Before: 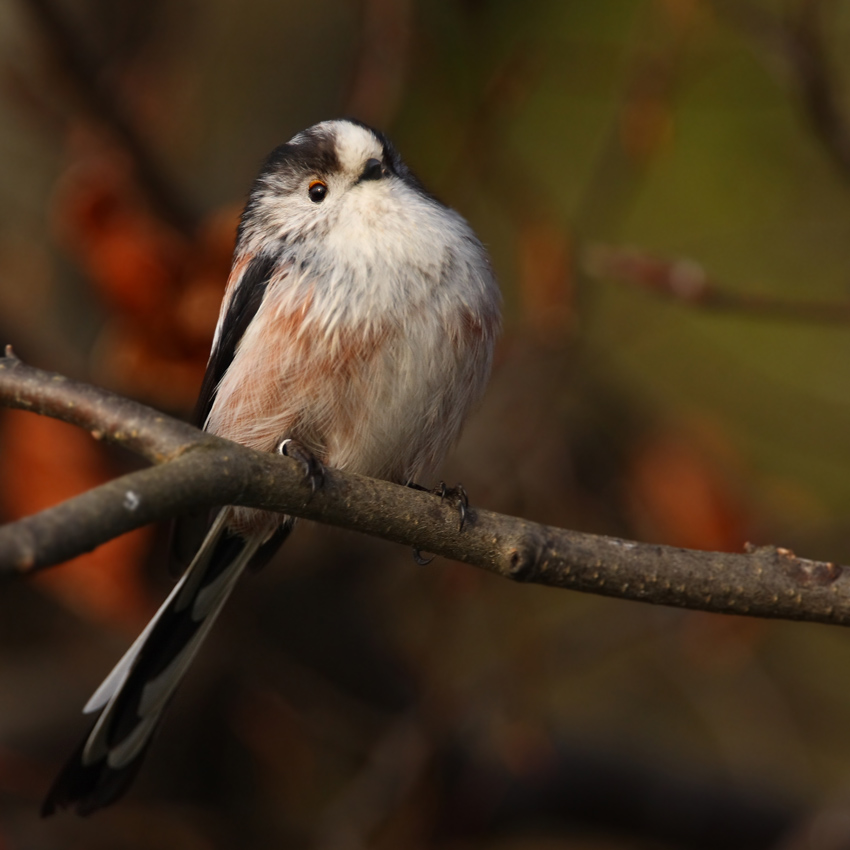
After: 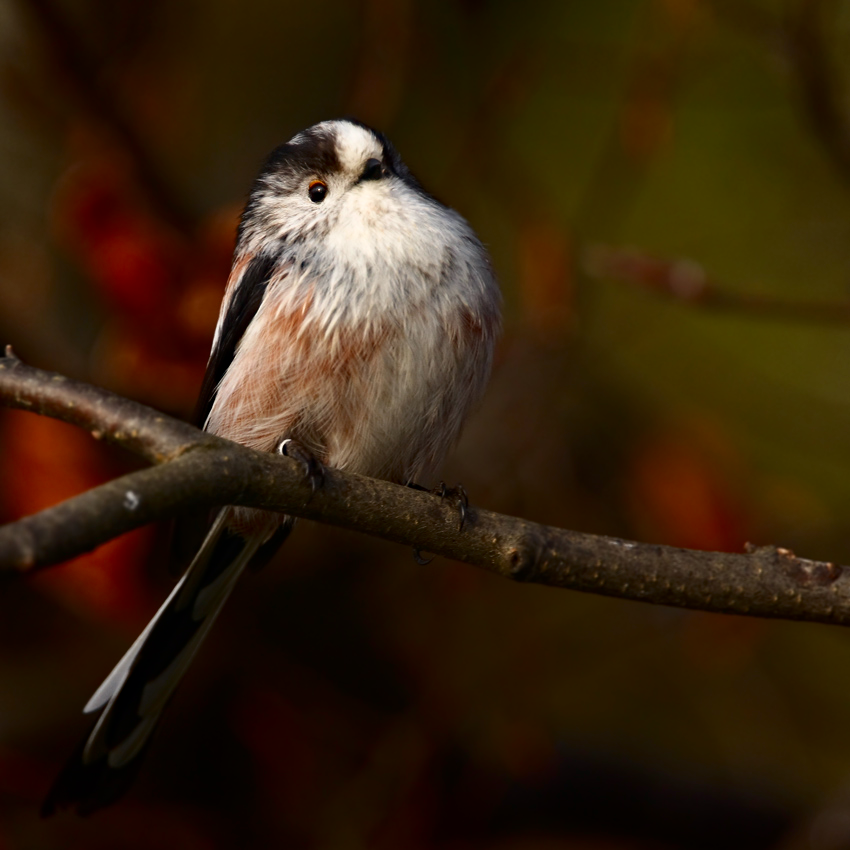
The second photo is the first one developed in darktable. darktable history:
haze removal: compatibility mode true, adaptive false
shadows and highlights: shadows -62.32, white point adjustment -5.22, highlights 61.59
